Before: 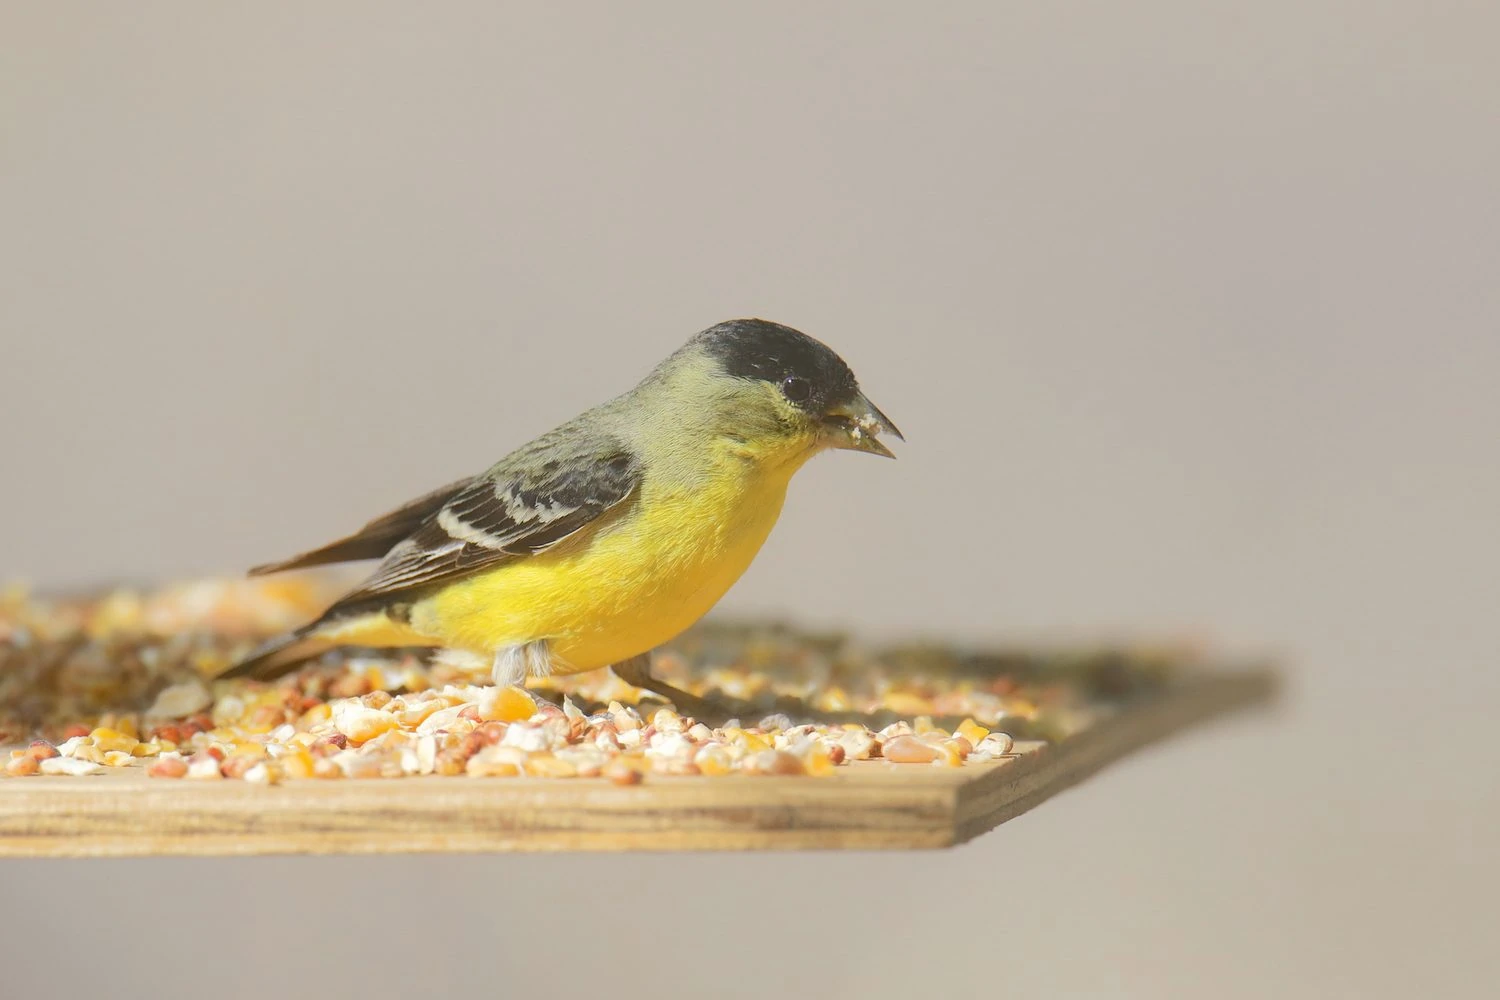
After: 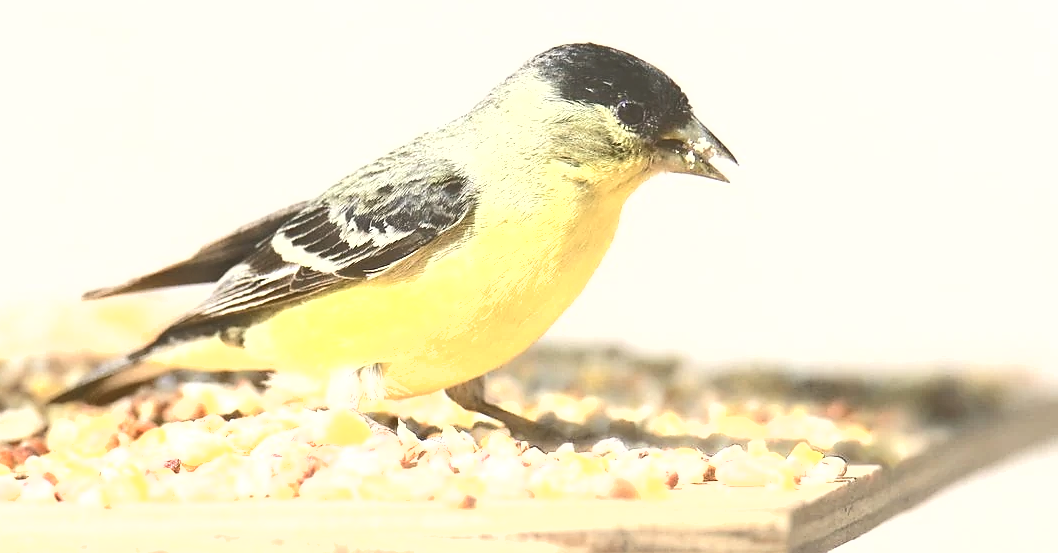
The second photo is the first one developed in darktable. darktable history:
sharpen: radius 1.559, amount 0.373, threshold 1.271
exposure: black level correction 0, exposure 1.35 EV, compensate exposure bias true, compensate highlight preservation false
contrast brightness saturation: contrast 0.1, saturation -0.3
shadows and highlights: shadows 29.32, highlights -29.32, low approximation 0.01, soften with gaussian
crop: left 11.123%, top 27.61%, right 18.3%, bottom 17.034%
